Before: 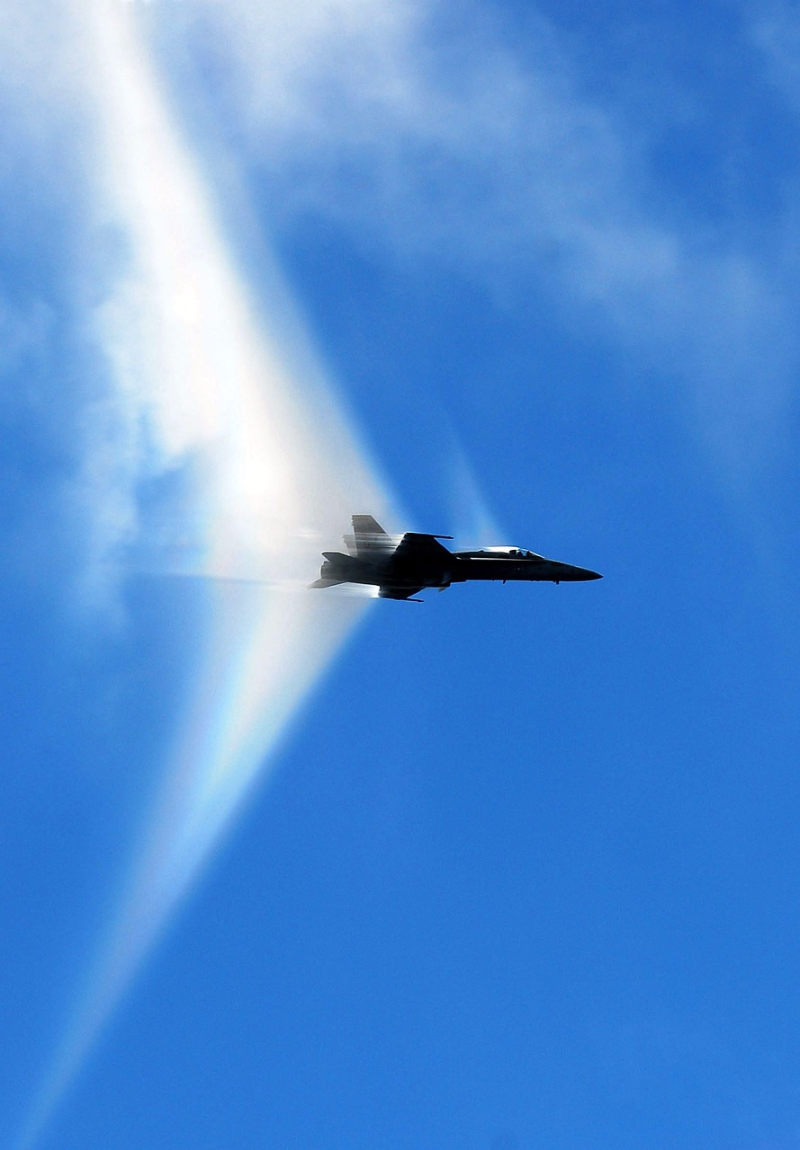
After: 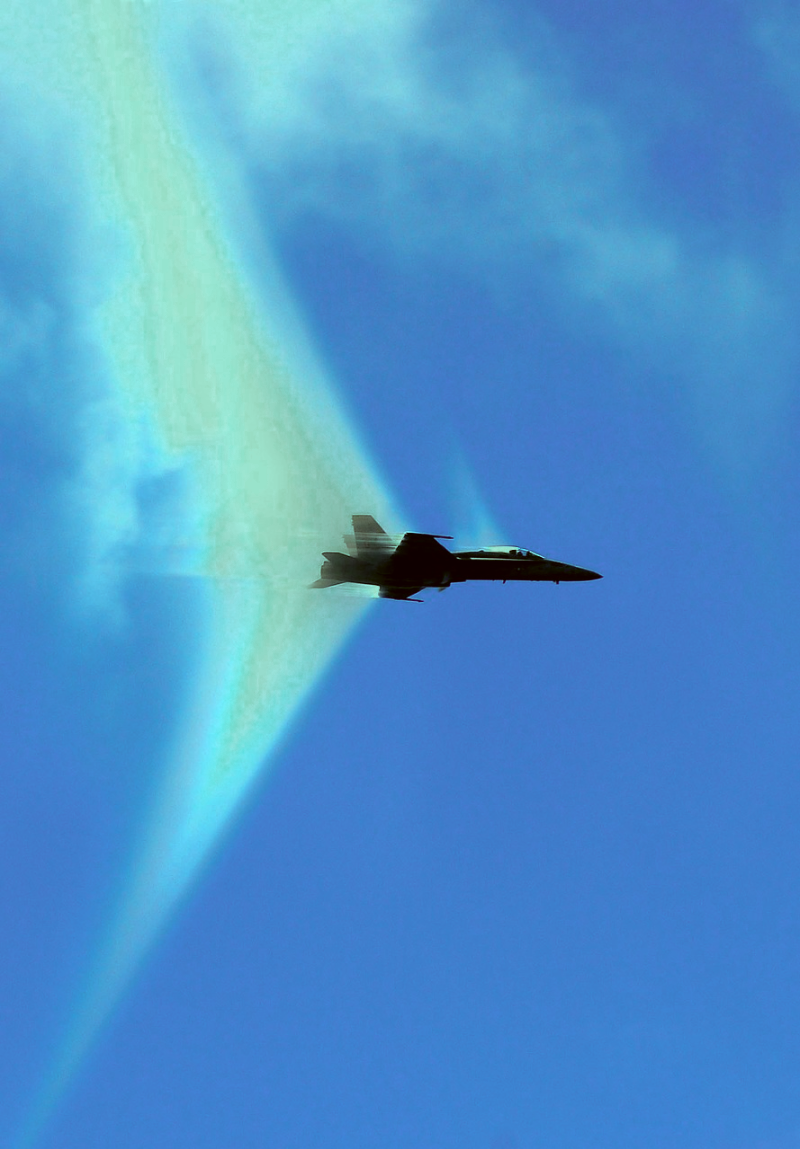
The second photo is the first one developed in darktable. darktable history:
crop: bottom 0.071%
color zones: curves: ch0 [(0, 0.558) (0.143, 0.548) (0.286, 0.447) (0.429, 0.259) (0.571, 0.5) (0.714, 0.5) (0.857, 0.593) (1, 0.558)]; ch1 [(0, 0.543) (0.01, 0.544) (0.12, 0.492) (0.248, 0.458) (0.5, 0.534) (0.748, 0.5) (0.99, 0.469) (1, 0.543)]; ch2 [(0, 0.507) (0.143, 0.522) (0.286, 0.505) (0.429, 0.5) (0.571, 0.5) (0.714, 0.5) (0.857, 0.5) (1, 0.507)]
color balance rgb: shadows lift › chroma 7.23%, shadows lift › hue 246.48°, highlights gain › chroma 5.38%, highlights gain › hue 196.93°, white fulcrum 1 EV
color correction: highlights a* -1.43, highlights b* 10.12, shadows a* 0.395, shadows b* 19.35
